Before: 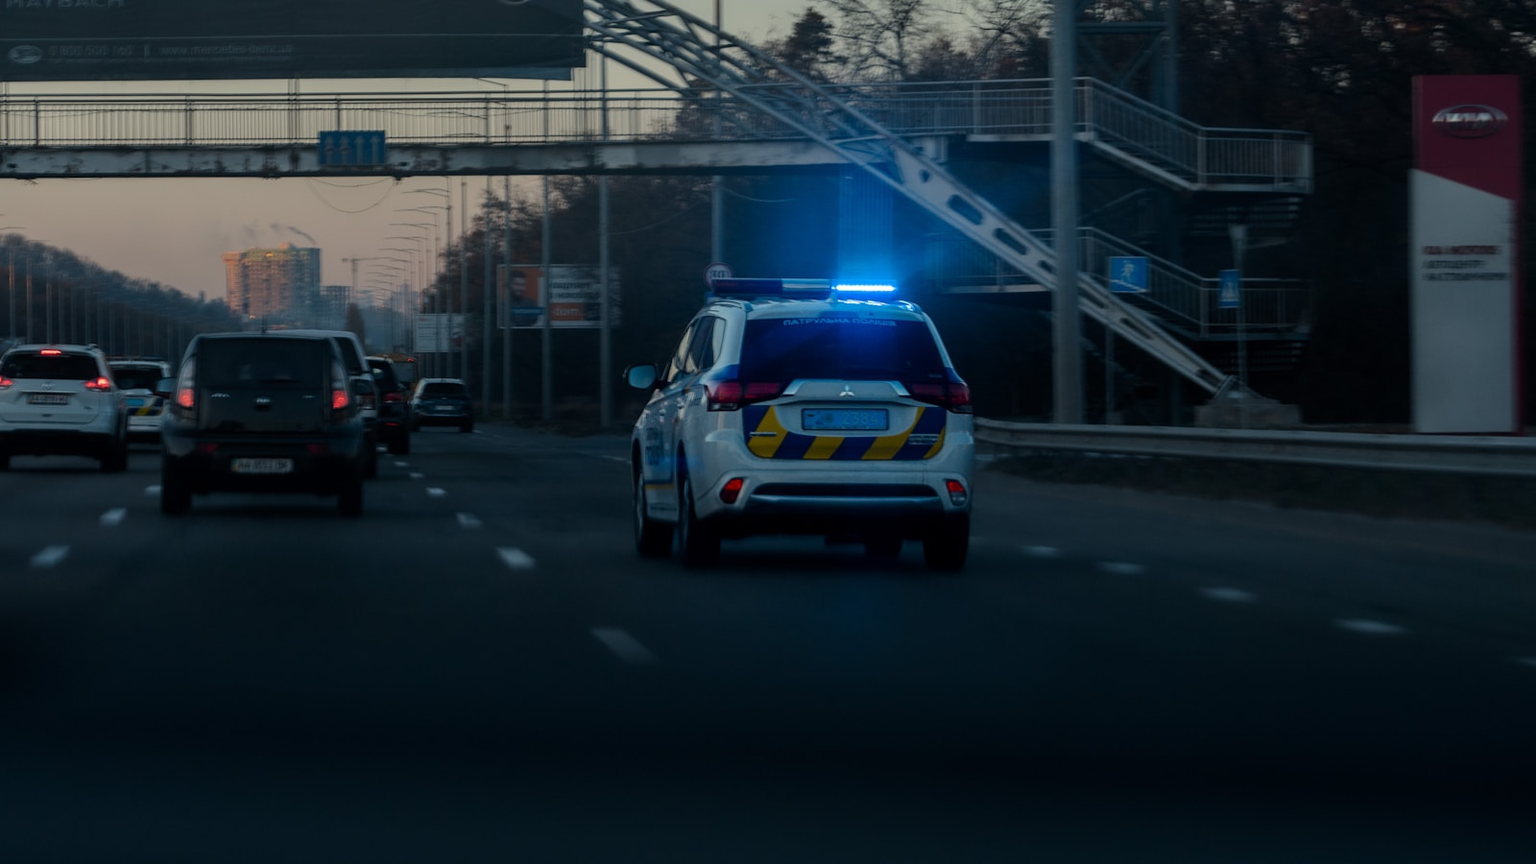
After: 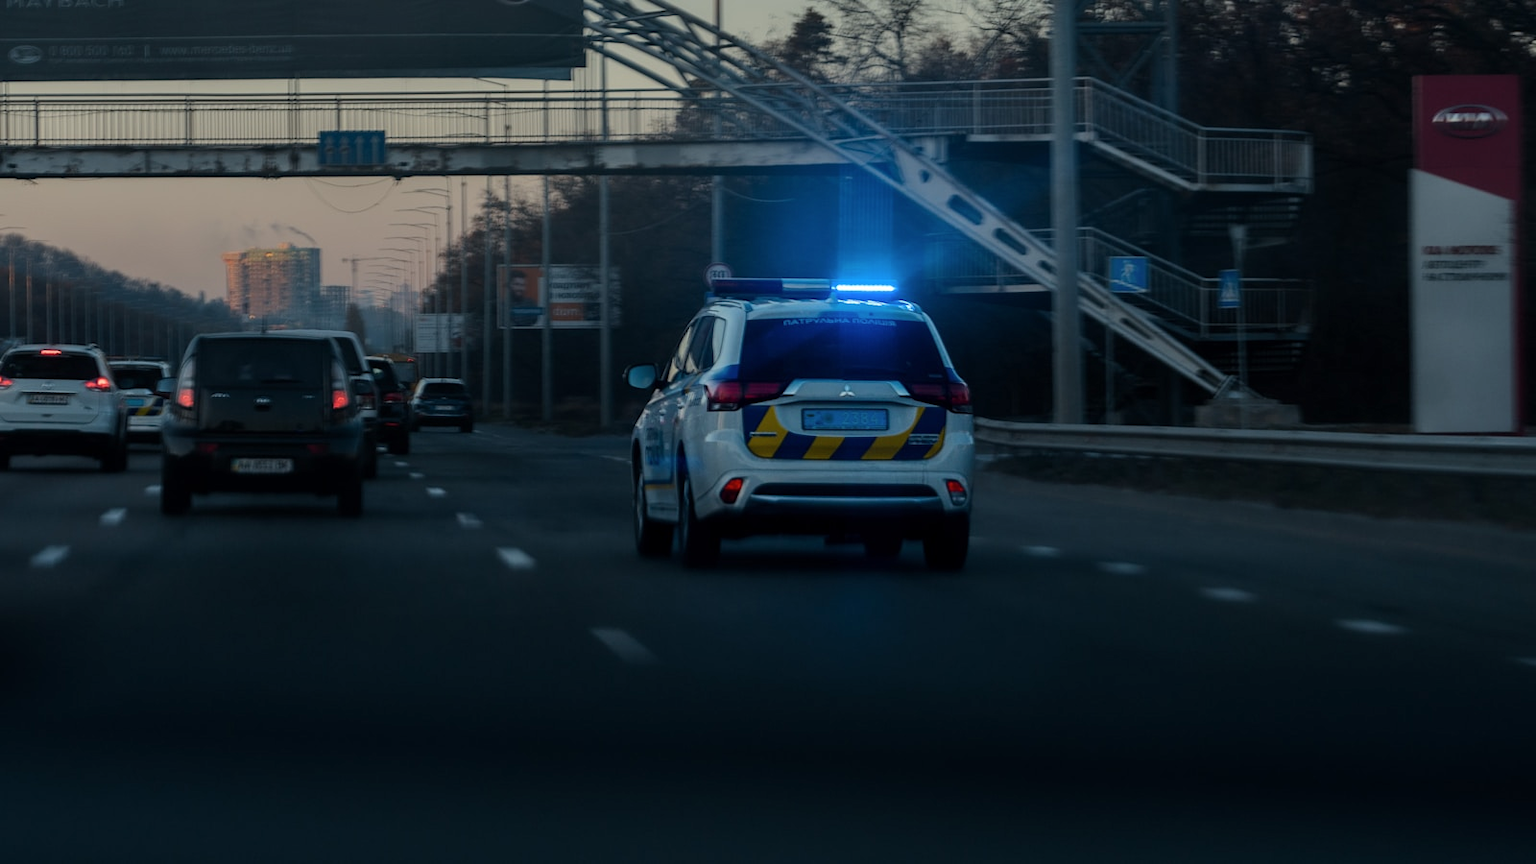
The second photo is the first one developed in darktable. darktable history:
shadows and highlights: shadows 20.94, highlights -36.32, soften with gaussian
